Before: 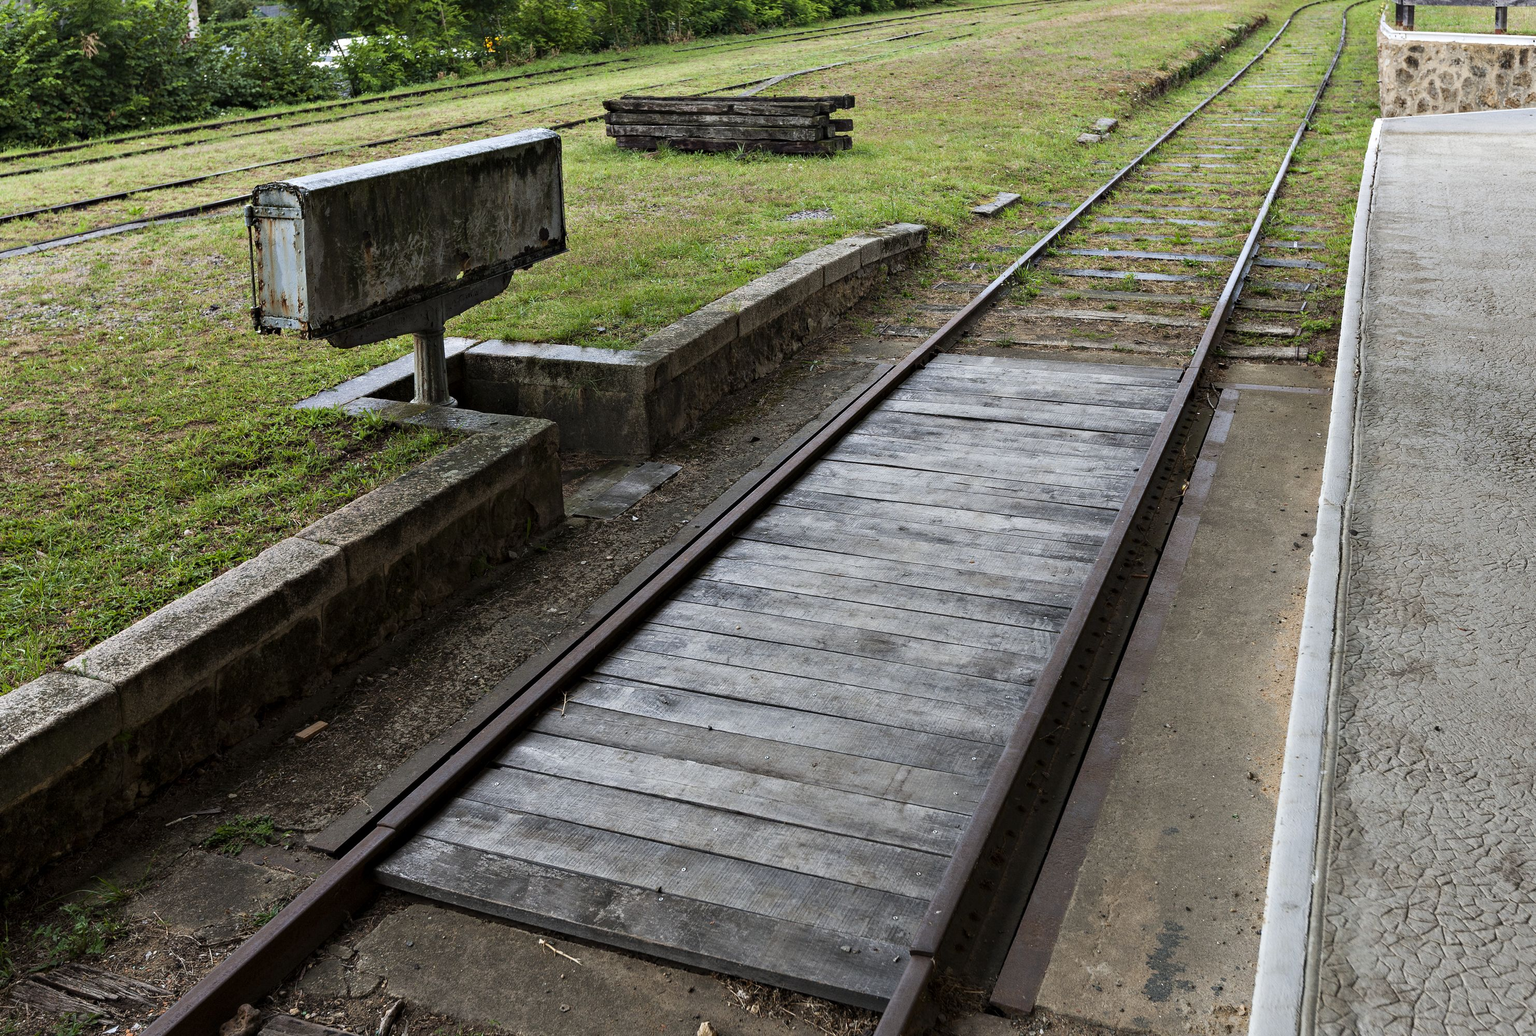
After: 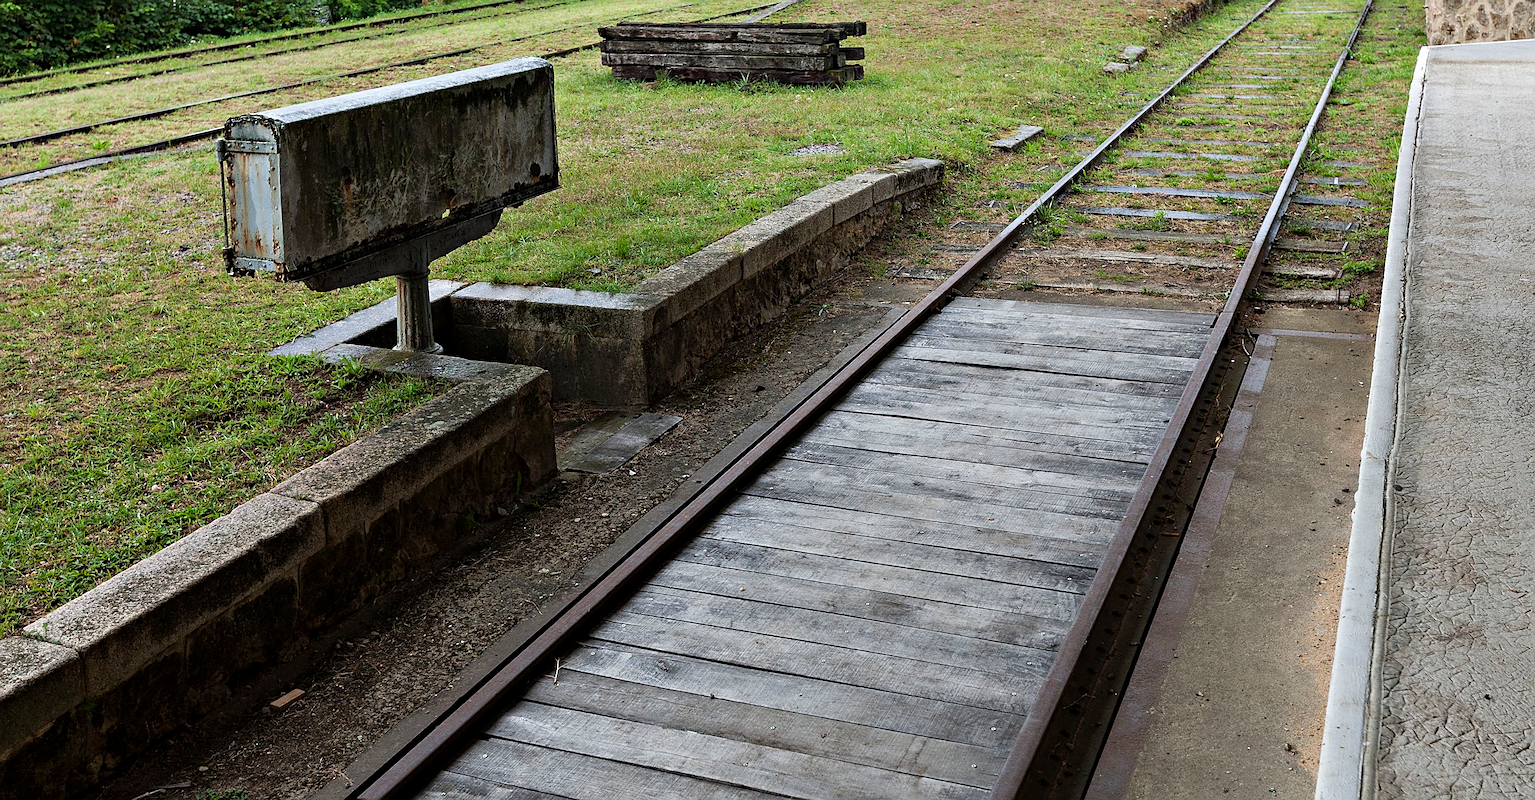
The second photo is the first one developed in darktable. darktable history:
sharpen: on, module defaults
crop: left 2.737%, top 7.287%, right 3.421%, bottom 20.179%
